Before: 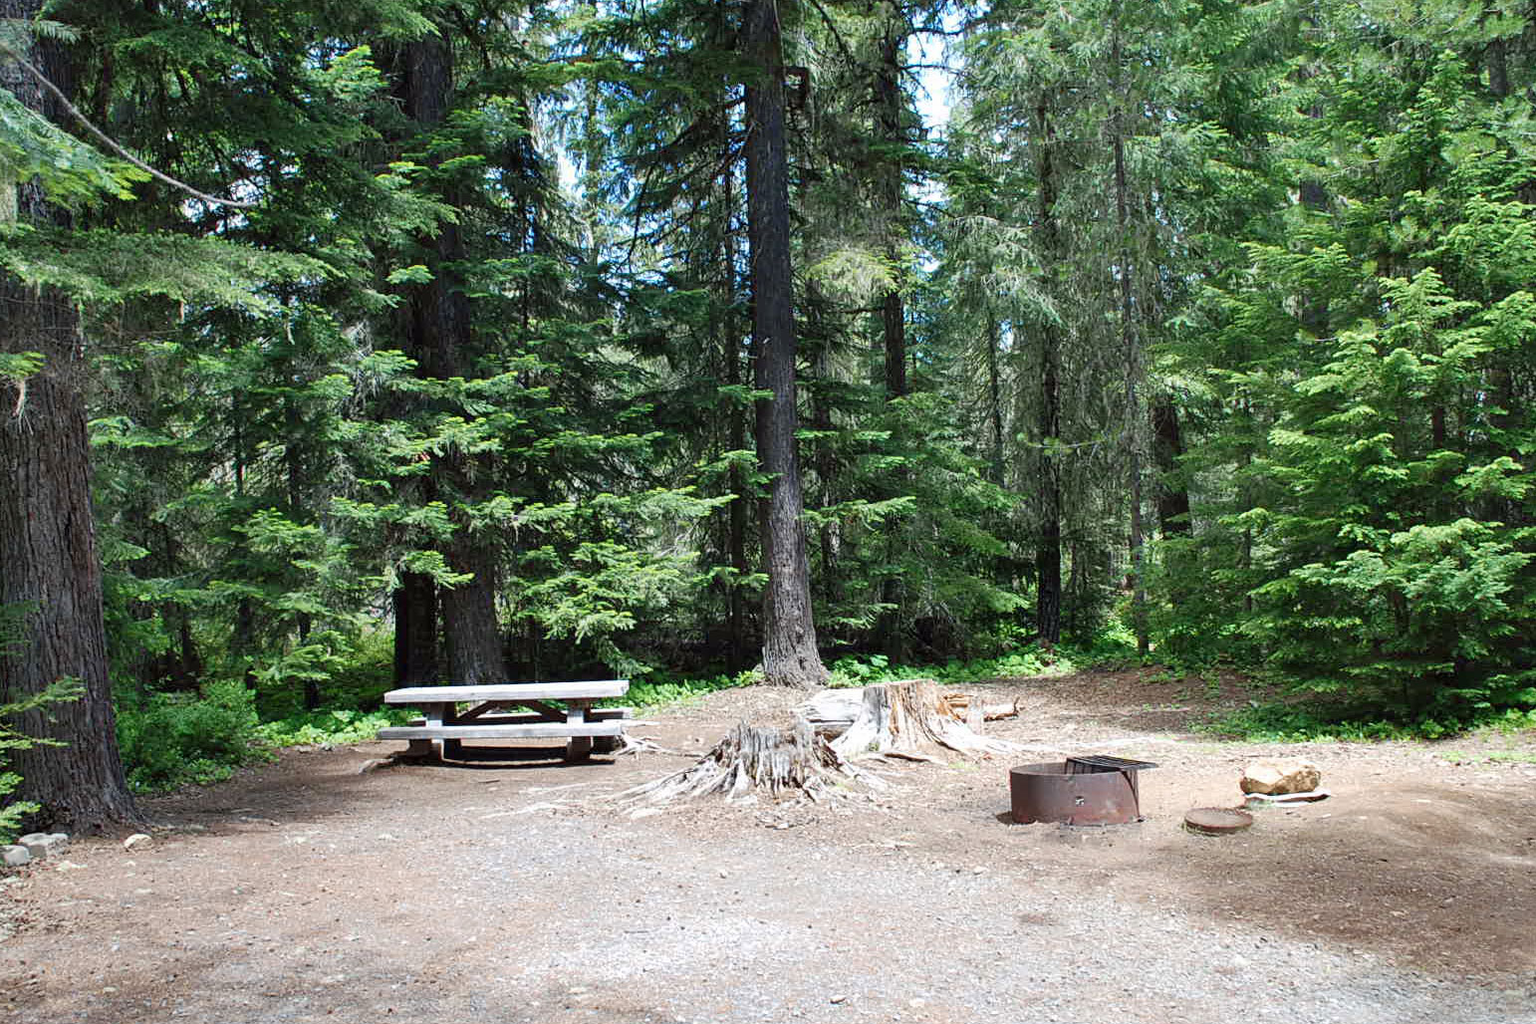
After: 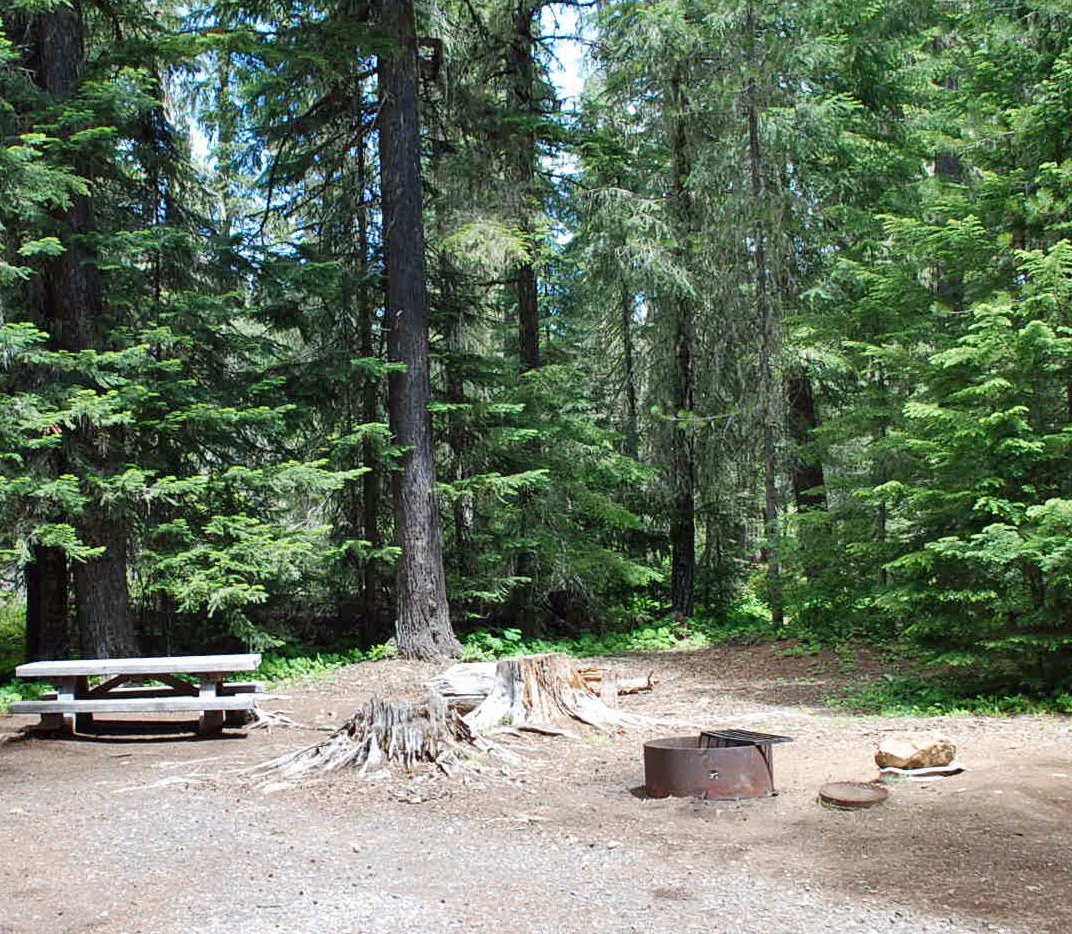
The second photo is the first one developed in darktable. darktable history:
shadows and highlights: shadows 37.27, highlights -28.18, soften with gaussian
crop and rotate: left 24.034%, top 2.838%, right 6.406%, bottom 6.299%
